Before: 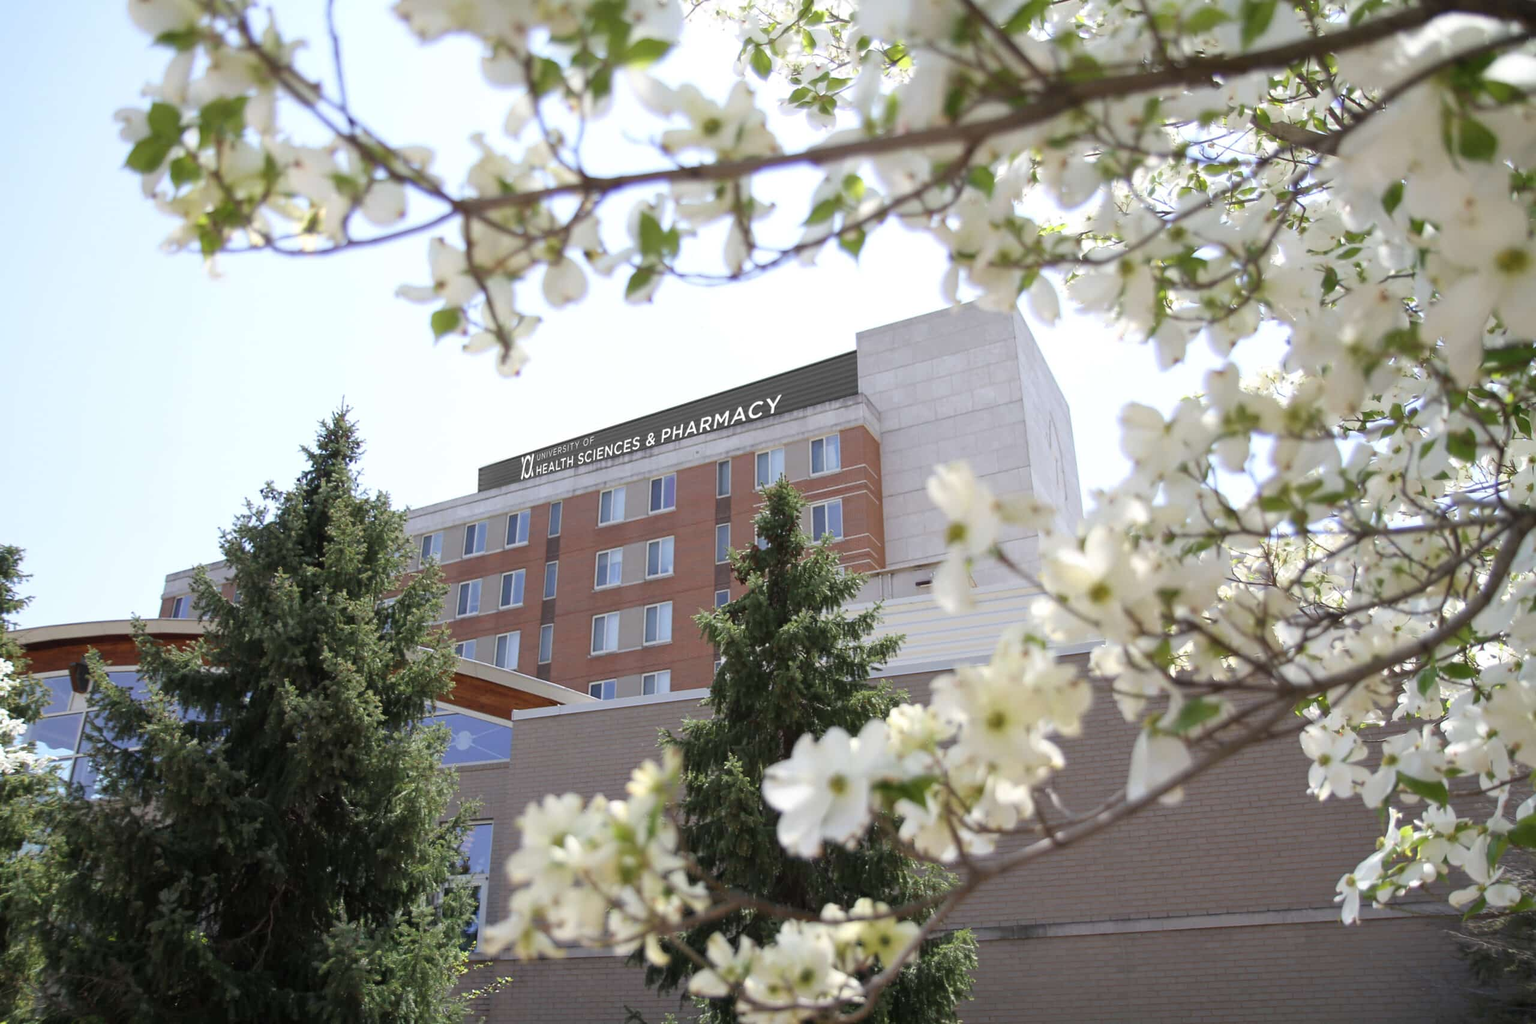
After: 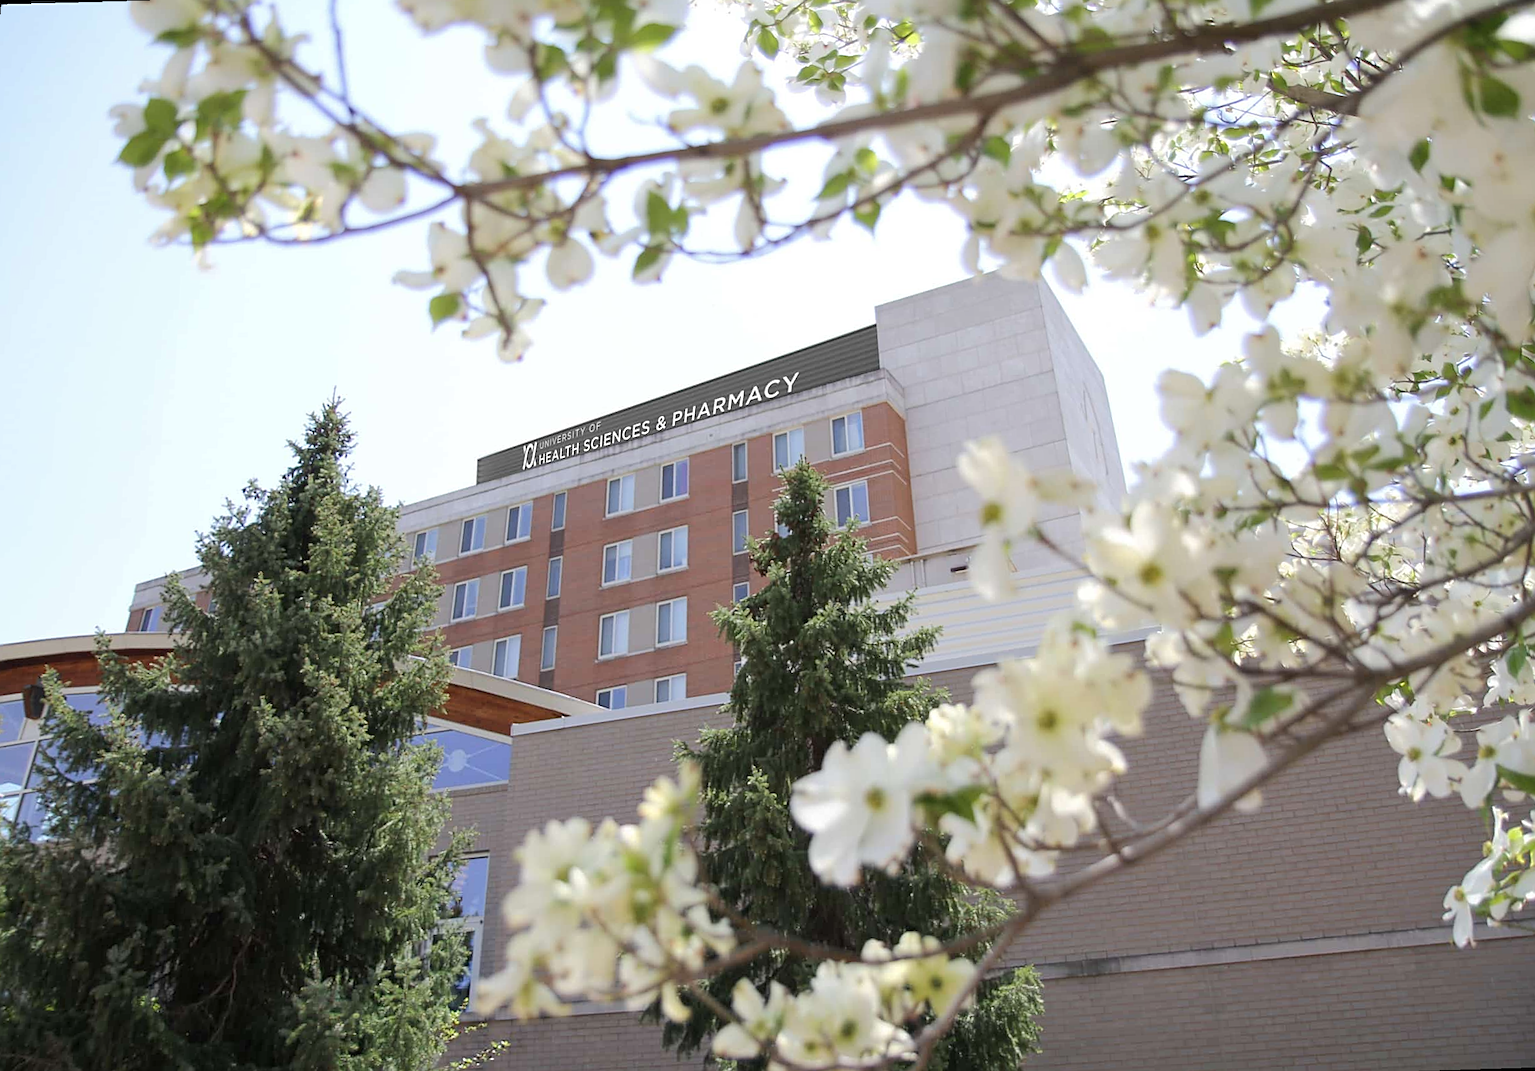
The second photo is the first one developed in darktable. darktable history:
rotate and perspective: rotation -1.68°, lens shift (vertical) -0.146, crop left 0.049, crop right 0.912, crop top 0.032, crop bottom 0.96
base curve: curves: ch0 [(0, 0) (0.262, 0.32) (0.722, 0.705) (1, 1)]
sharpen: on, module defaults
exposure: compensate highlight preservation false
